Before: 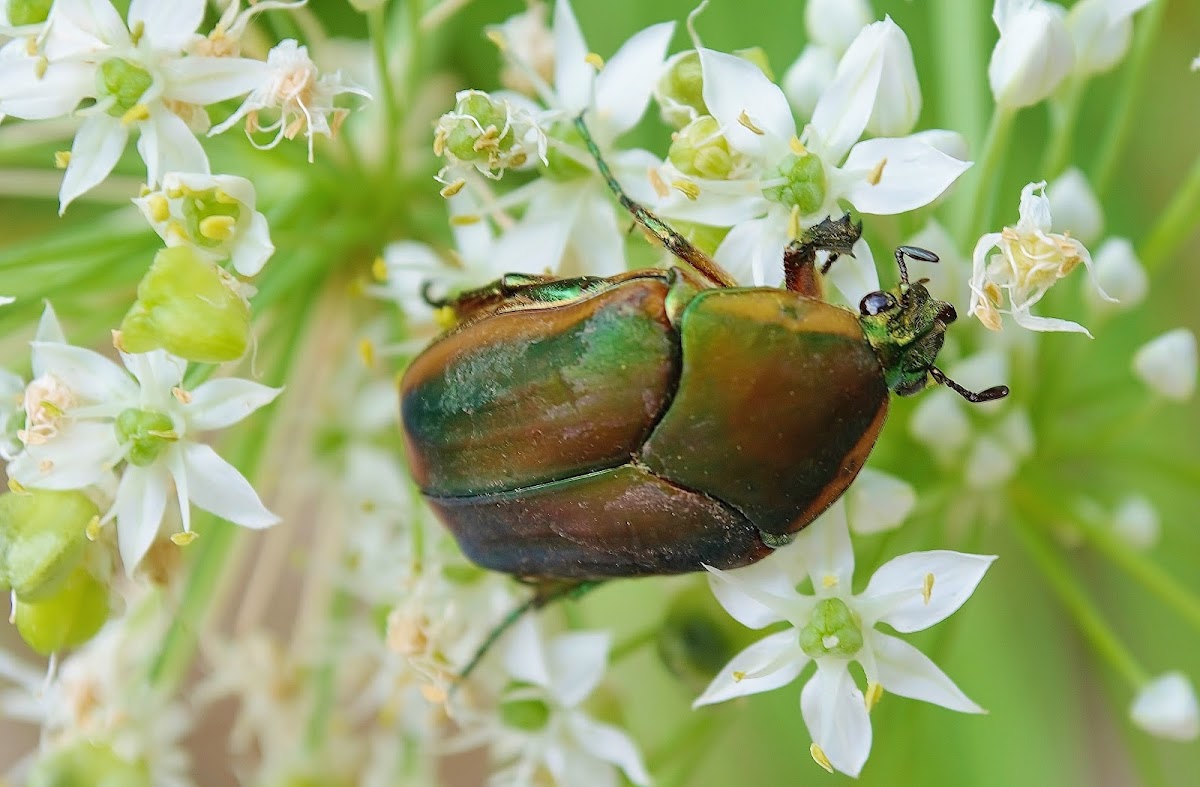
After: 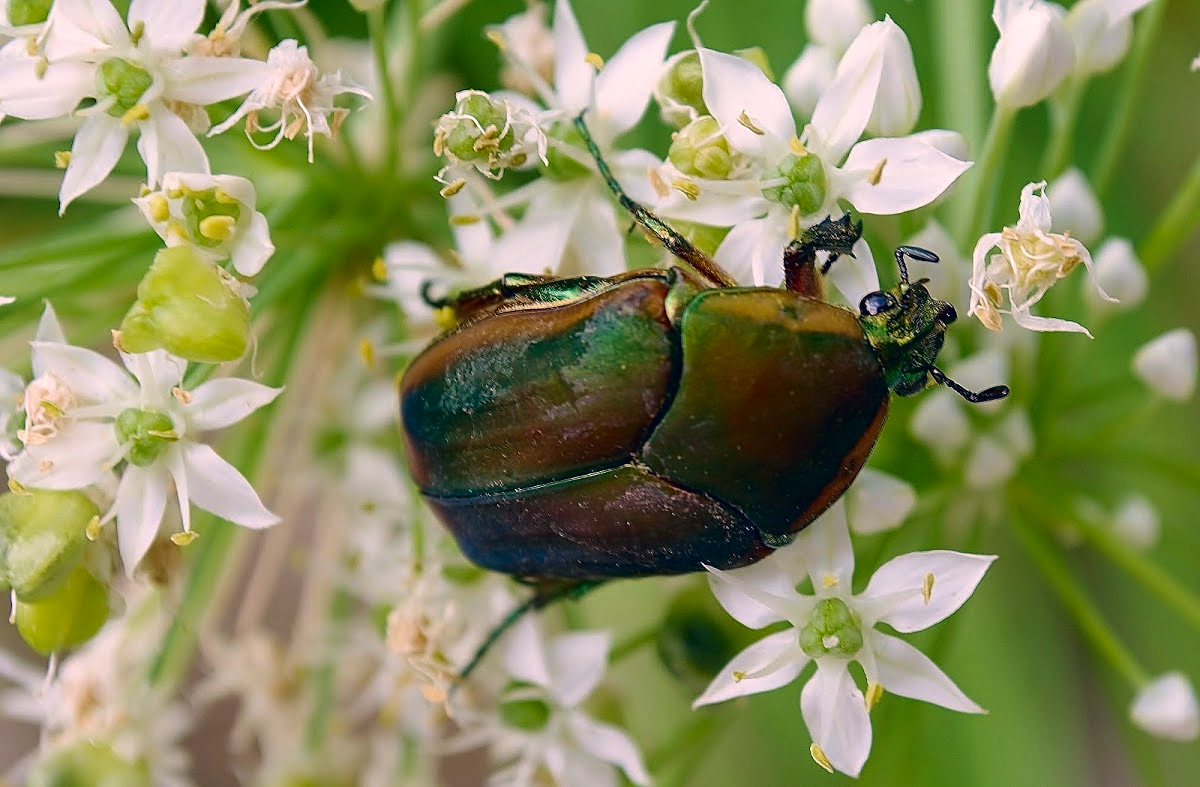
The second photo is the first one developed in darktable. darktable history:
tone equalizer: luminance estimator HSV value / RGB max
sharpen: amount 0.215
color correction: highlights a* 14.42, highlights b* 5.7, shadows a* -5.05, shadows b* -15.54, saturation 0.874
contrast brightness saturation: contrast 0.098, brightness -0.268, saturation 0.15
